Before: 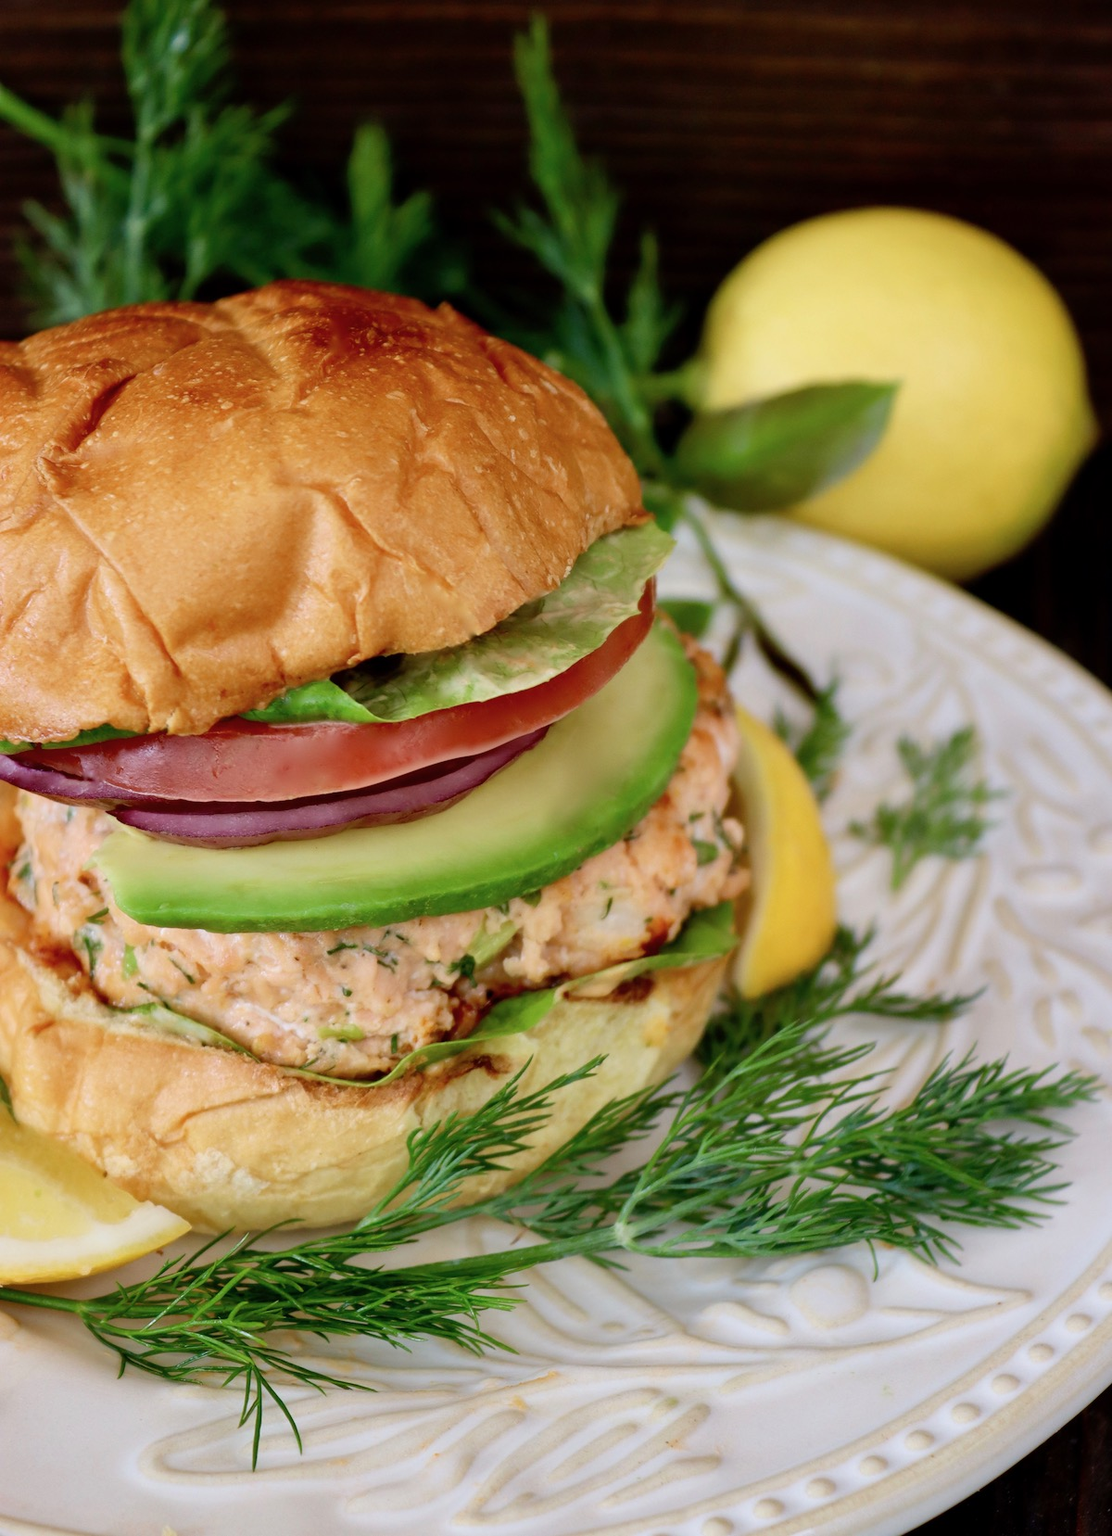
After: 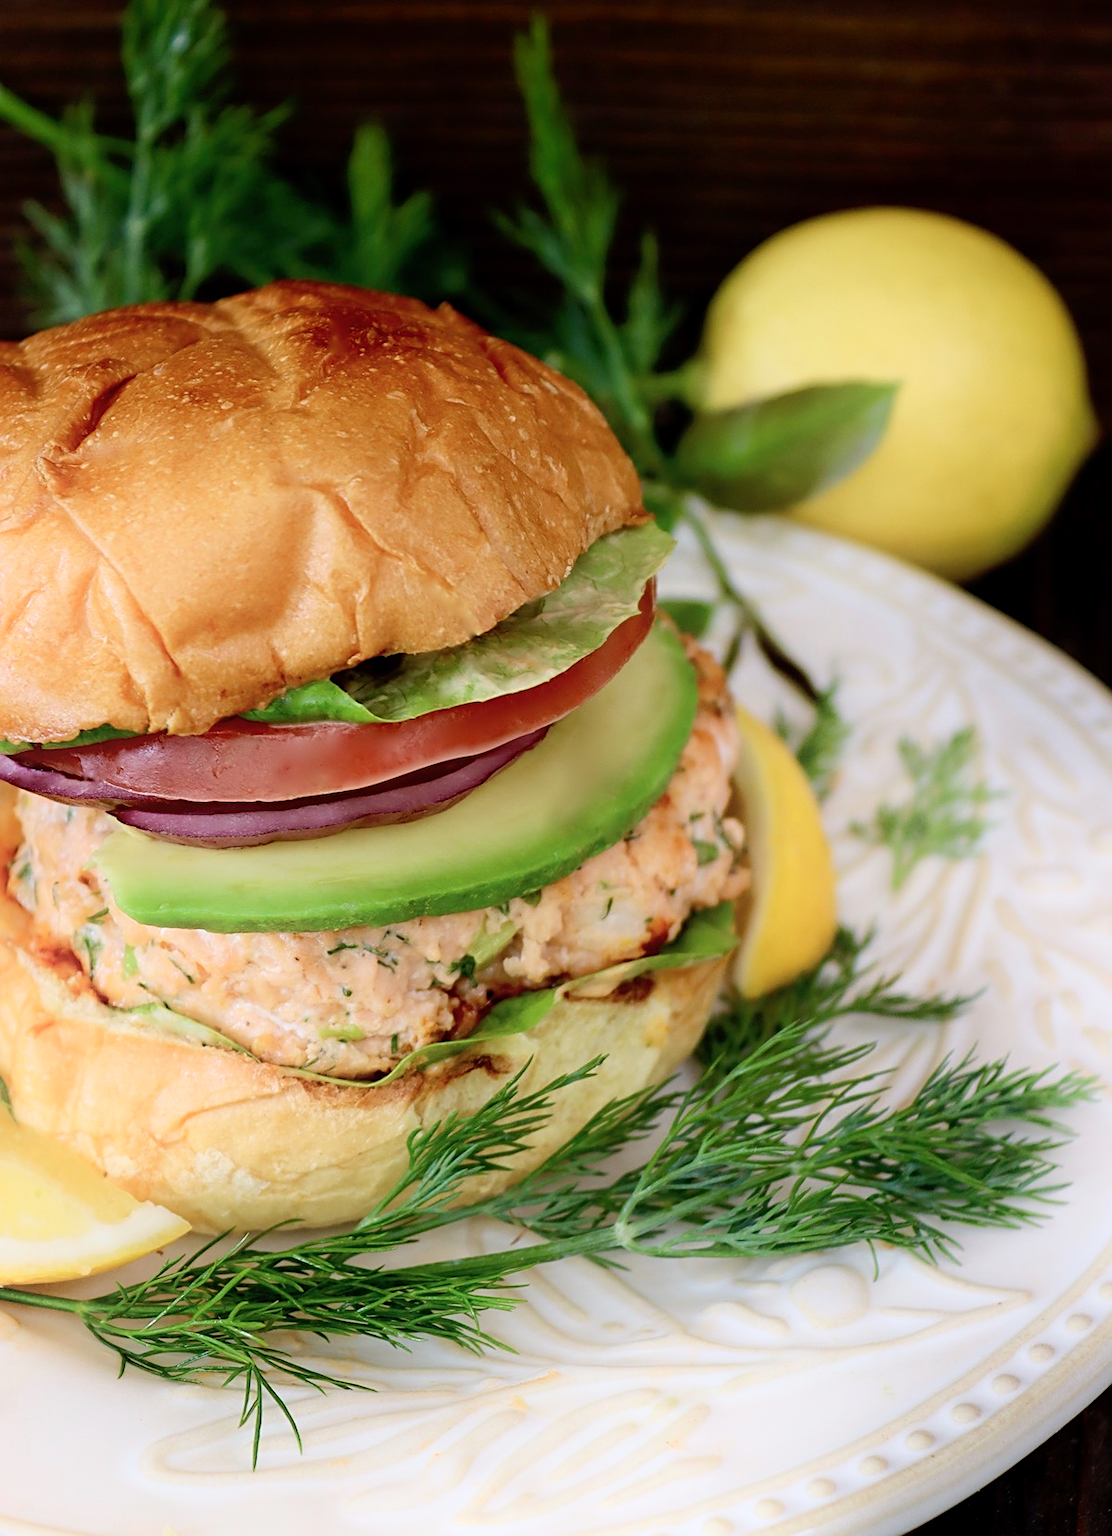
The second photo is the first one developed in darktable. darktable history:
sharpen: on, module defaults
shadows and highlights: shadows -21.3, highlights 100, soften with gaussian
